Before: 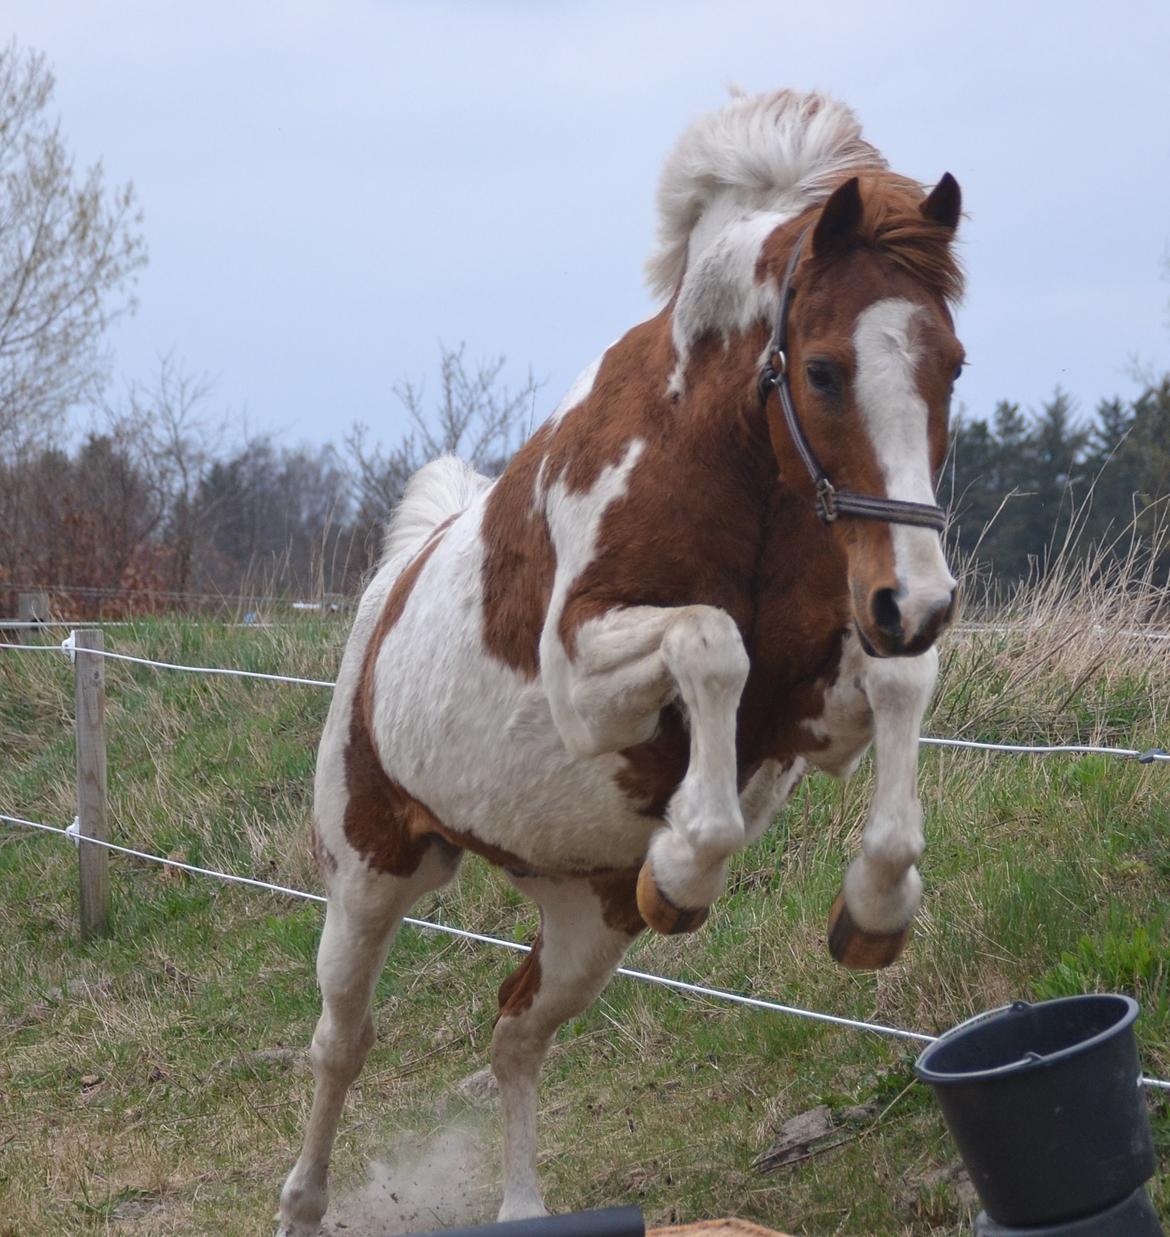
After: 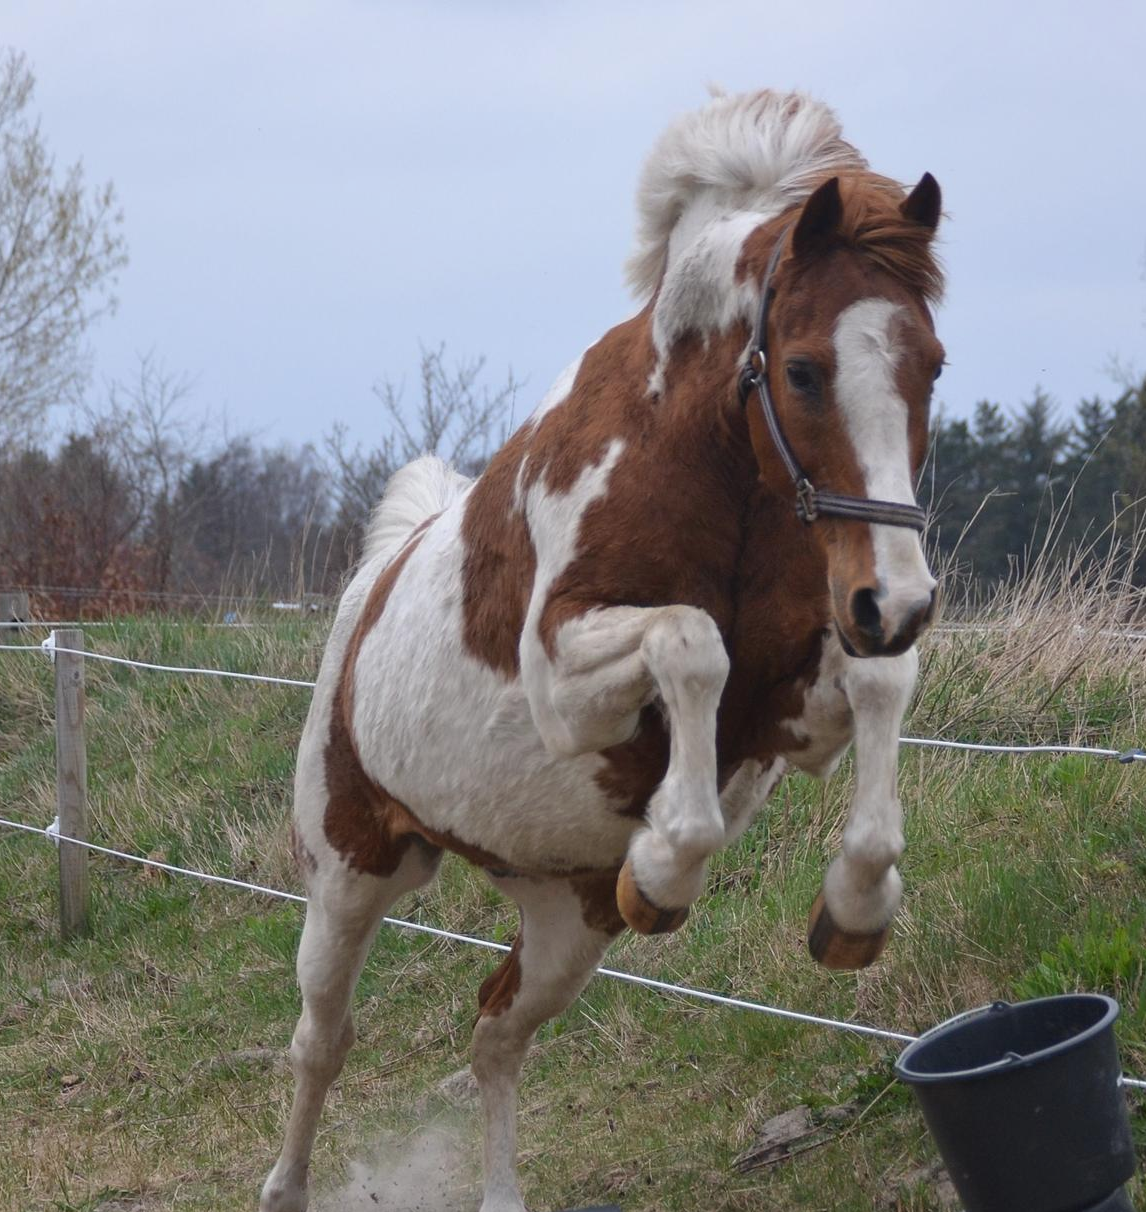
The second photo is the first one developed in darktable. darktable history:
crop: left 1.743%, right 0.268%, bottom 2.011%
exposure: exposure -0.157 EV, compensate highlight preservation false
shadows and highlights: shadows -10, white point adjustment 1.5, highlights 10
